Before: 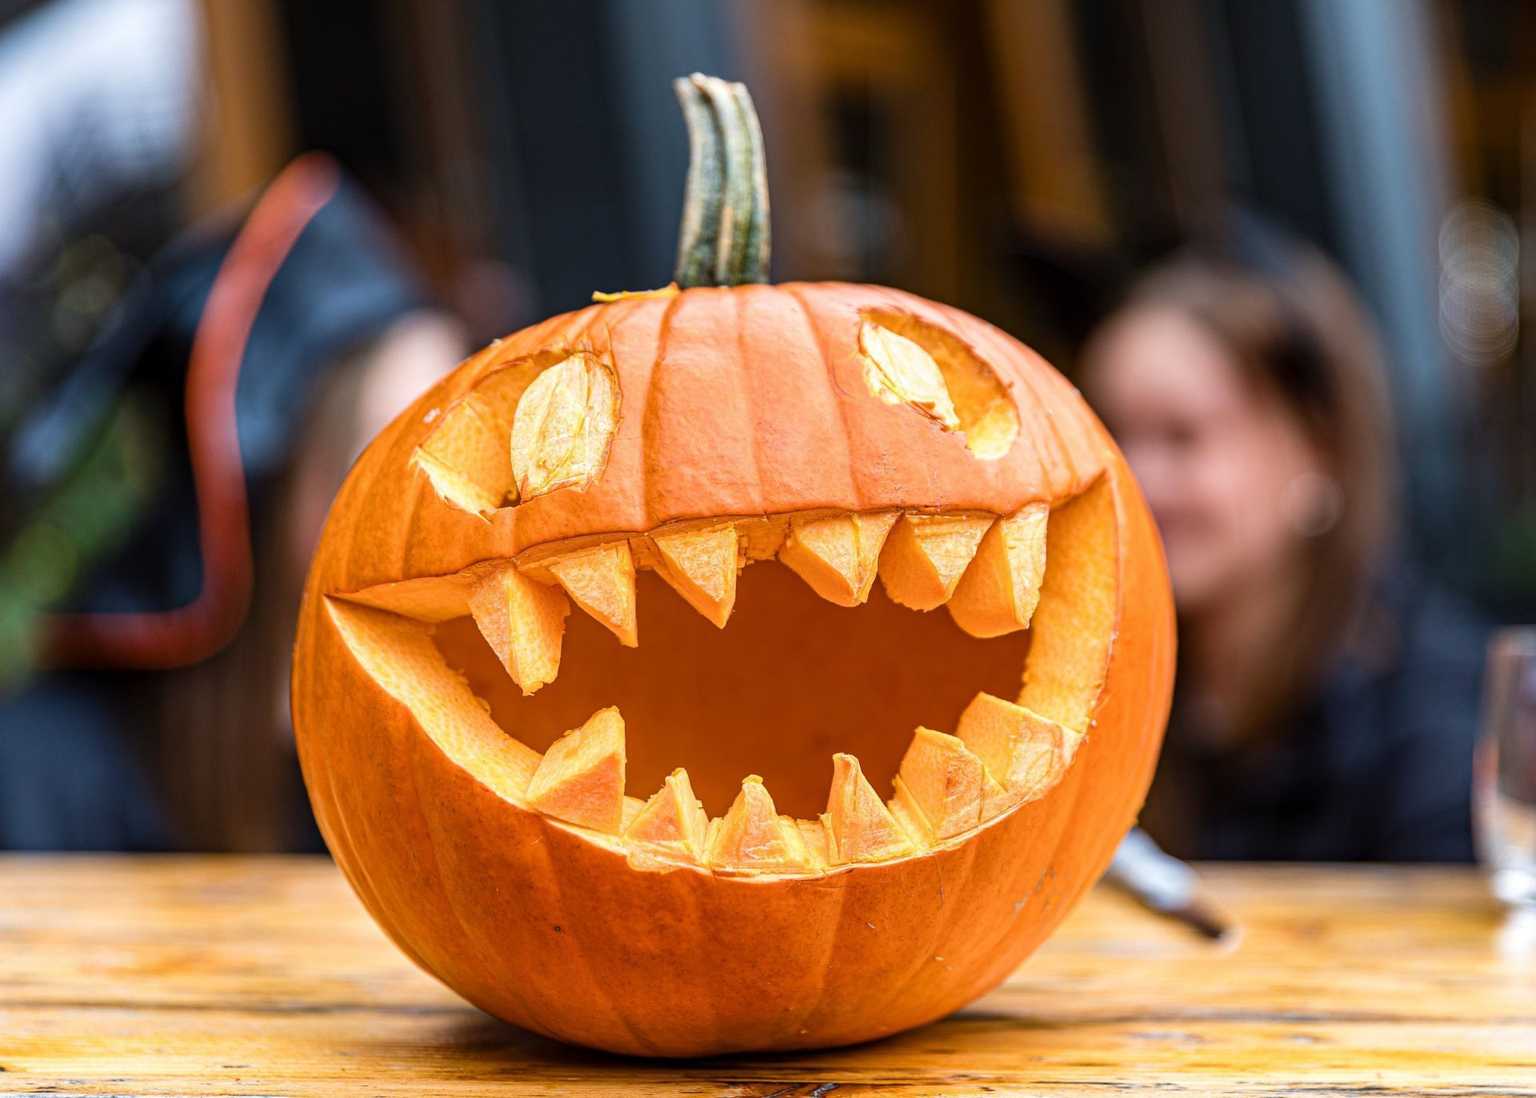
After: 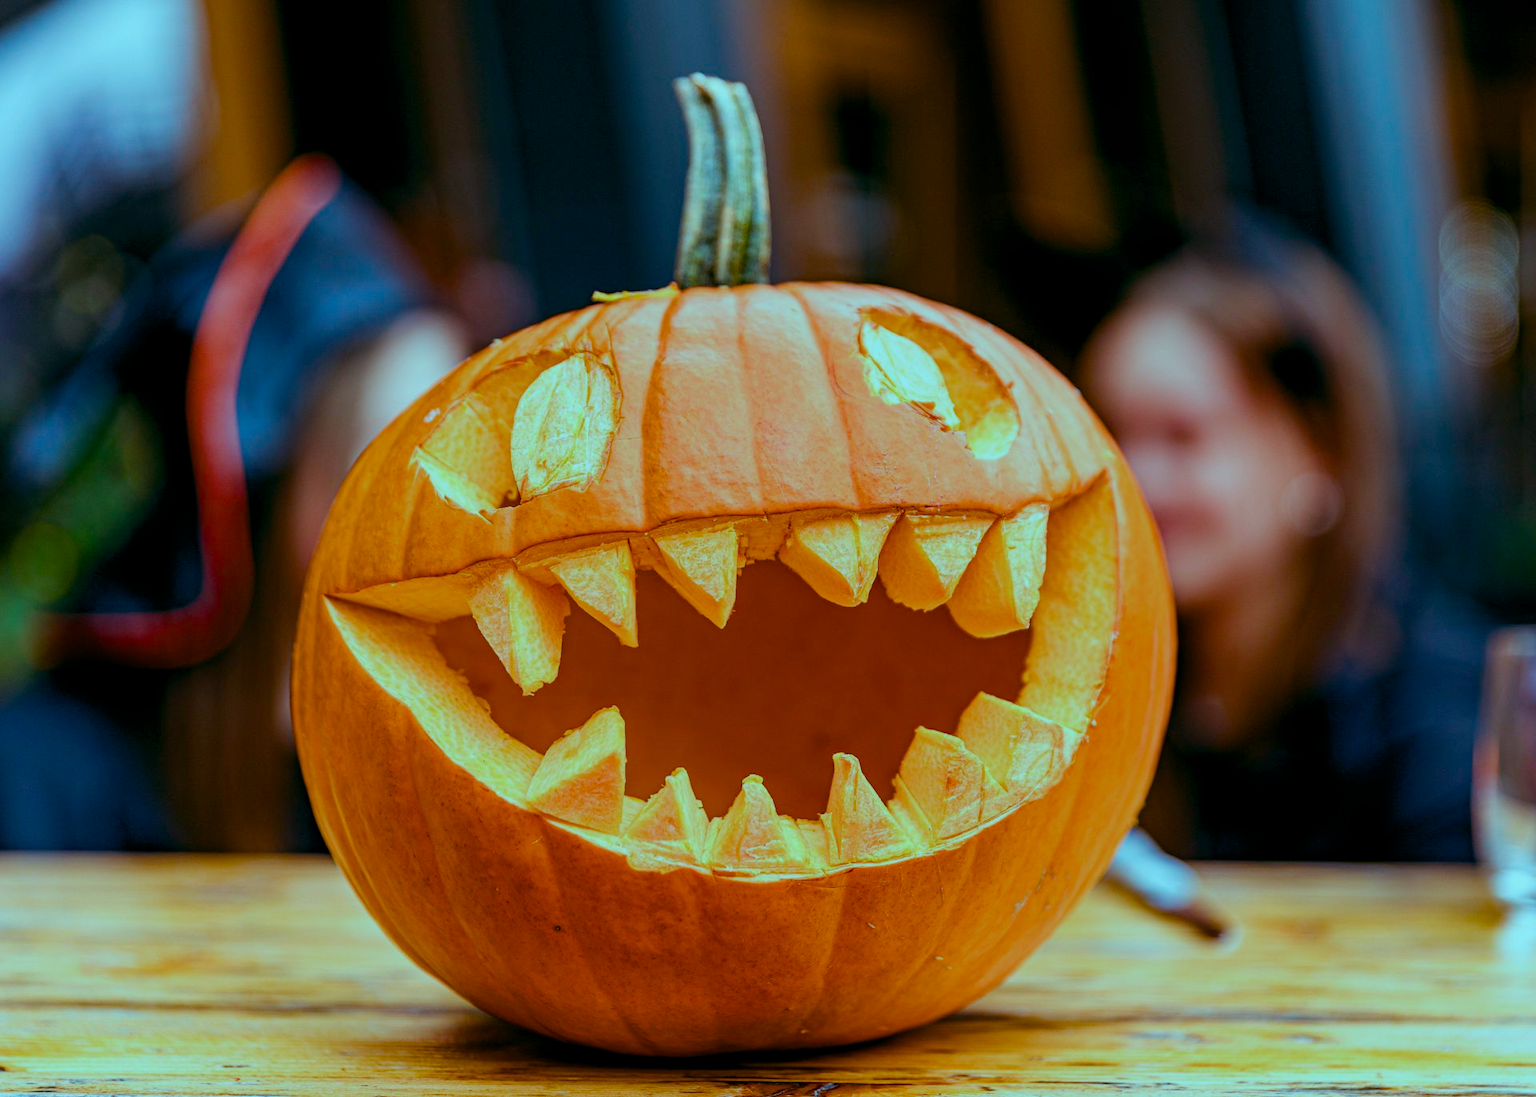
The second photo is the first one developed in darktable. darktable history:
color balance rgb: shadows lift › luminance -7.7%, shadows lift › chroma 2.13%, shadows lift › hue 165.27°, power › luminance -7.77%, power › chroma 1.34%, power › hue 330.55°, highlights gain › luminance -33.33%, highlights gain › chroma 5.68%, highlights gain › hue 217.2°, global offset › luminance -0.33%, global offset › chroma 0.11%, global offset › hue 165.27°, perceptual saturation grading › global saturation 27.72%, perceptual saturation grading › highlights -25%, perceptual saturation grading › mid-tones 25%, perceptual saturation grading › shadows 50%
